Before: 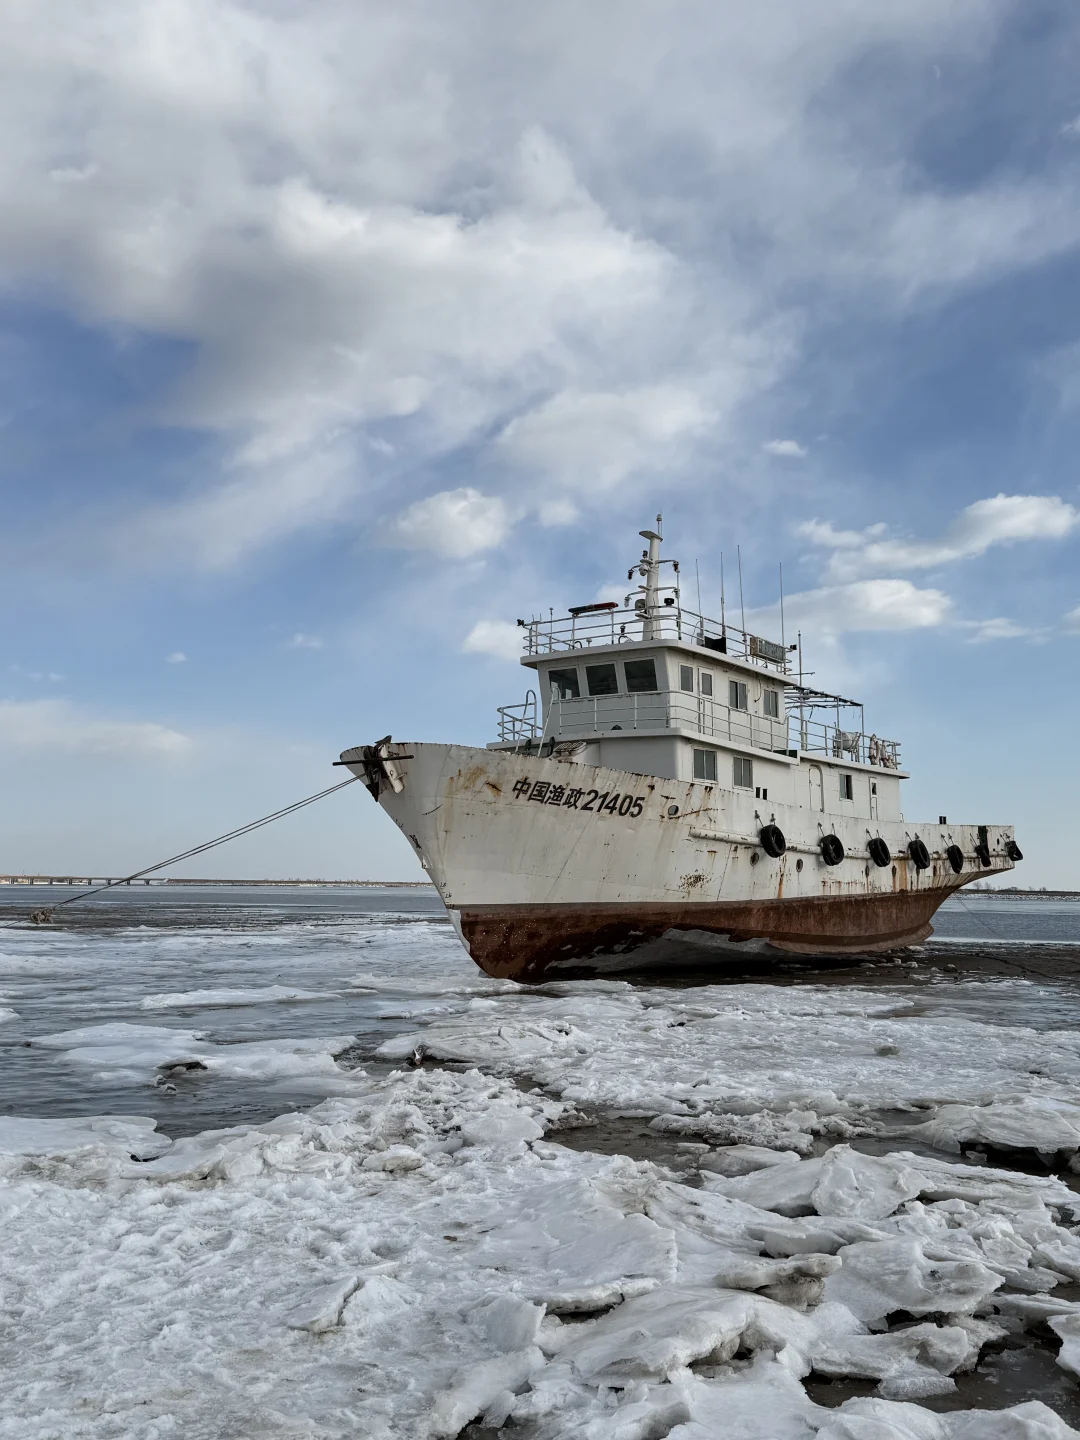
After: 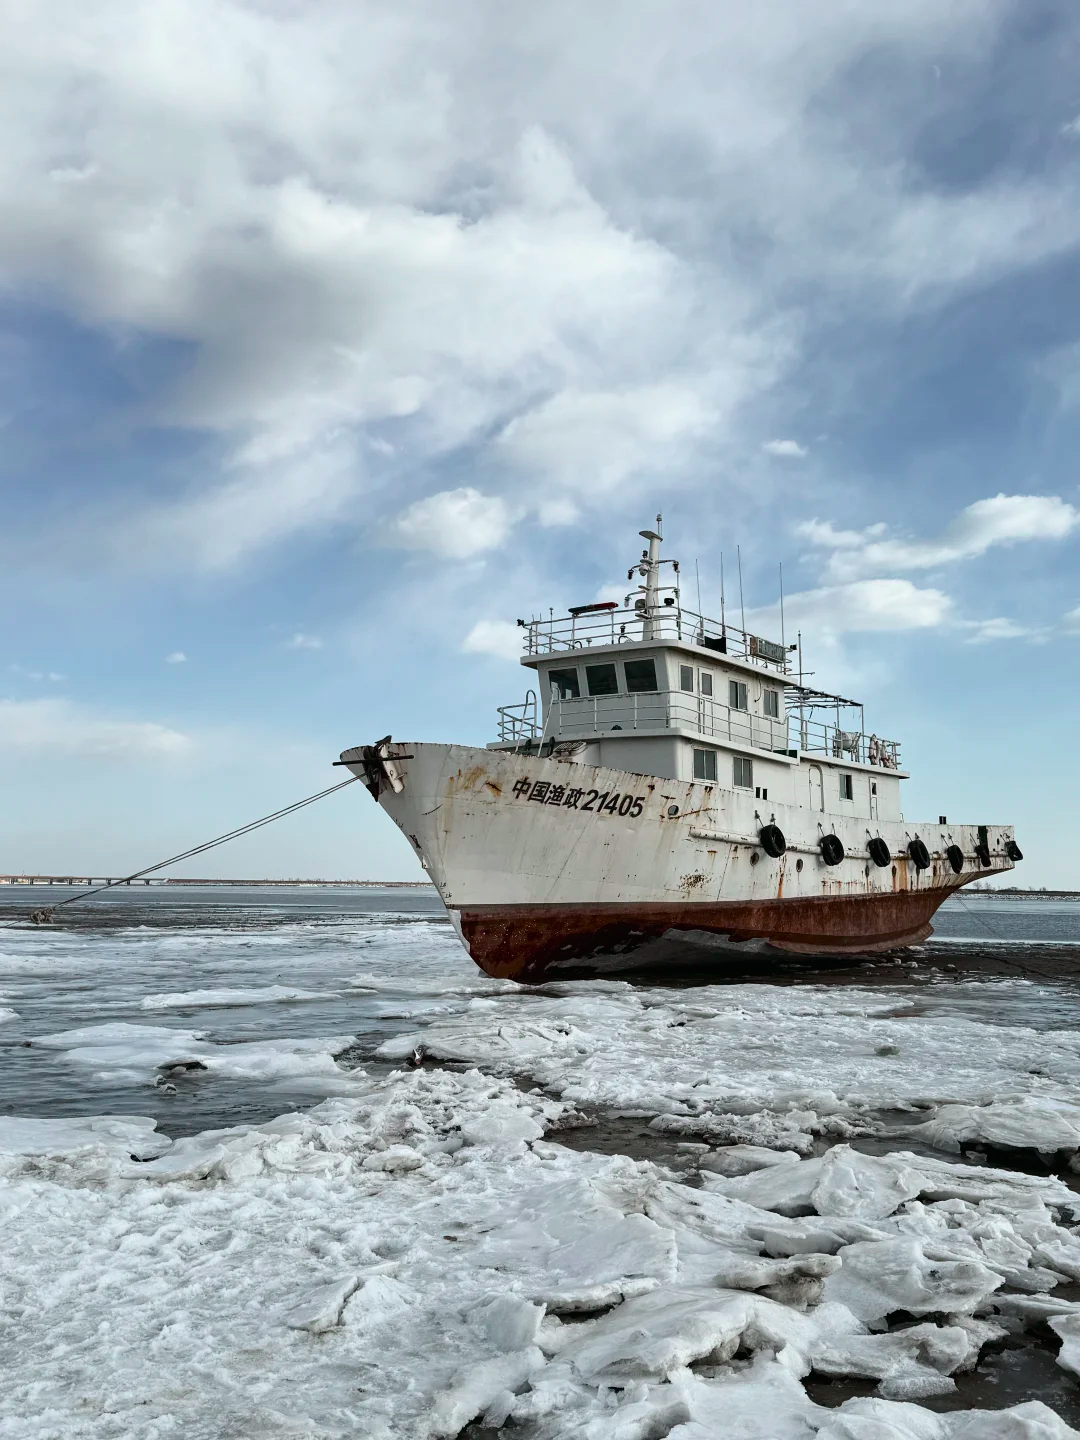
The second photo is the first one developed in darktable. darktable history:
tone curve: curves: ch0 [(0, 0.01) (0.037, 0.032) (0.131, 0.108) (0.275, 0.258) (0.483, 0.512) (0.61, 0.661) (0.696, 0.76) (0.792, 0.867) (0.911, 0.955) (0.997, 0.995)]; ch1 [(0, 0) (0.308, 0.268) (0.425, 0.383) (0.503, 0.502) (0.529, 0.543) (0.706, 0.754) (0.869, 0.907) (1, 1)]; ch2 [(0, 0) (0.228, 0.196) (0.336, 0.315) (0.399, 0.403) (0.485, 0.487) (0.502, 0.502) (0.525, 0.523) (0.545, 0.552) (0.587, 0.61) (0.636, 0.654) (0.711, 0.729) (0.855, 0.87) (0.998, 0.977)], color space Lab, independent channels, preserve colors none
